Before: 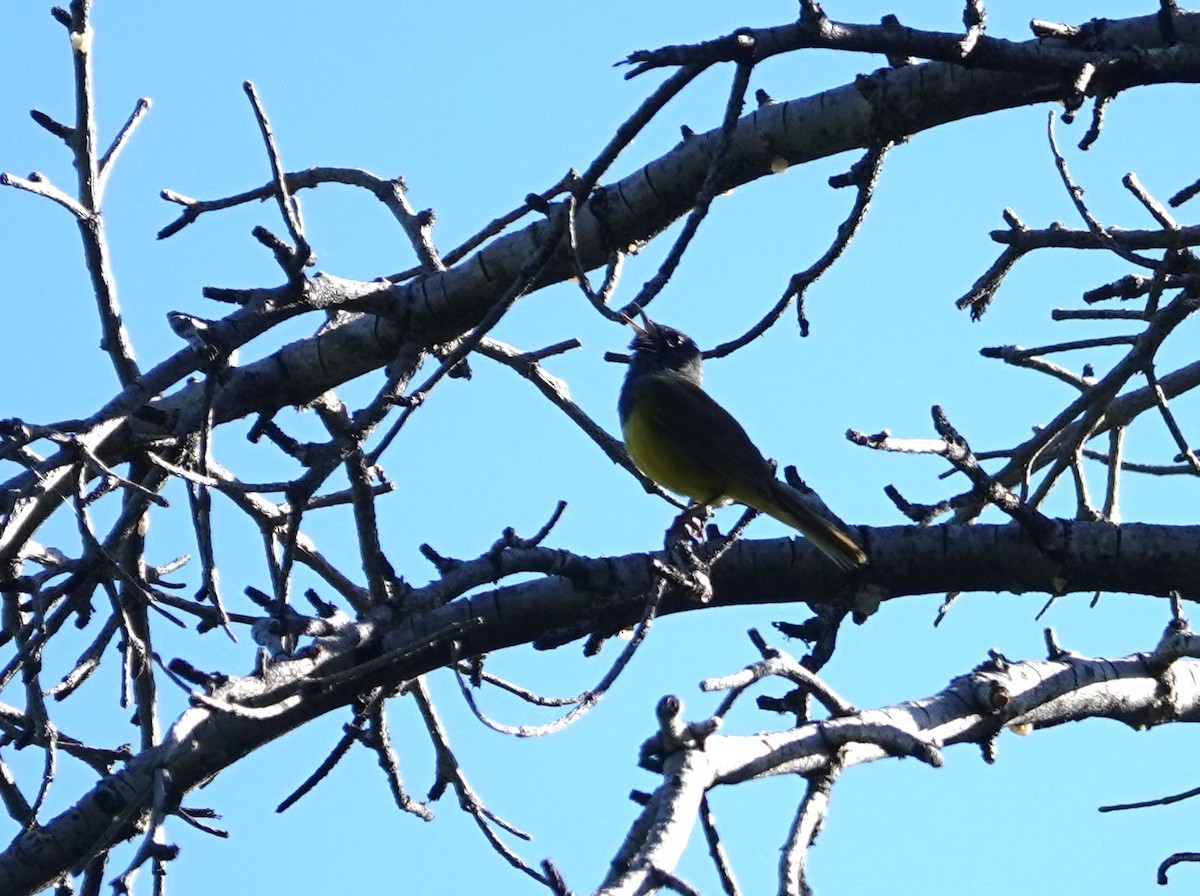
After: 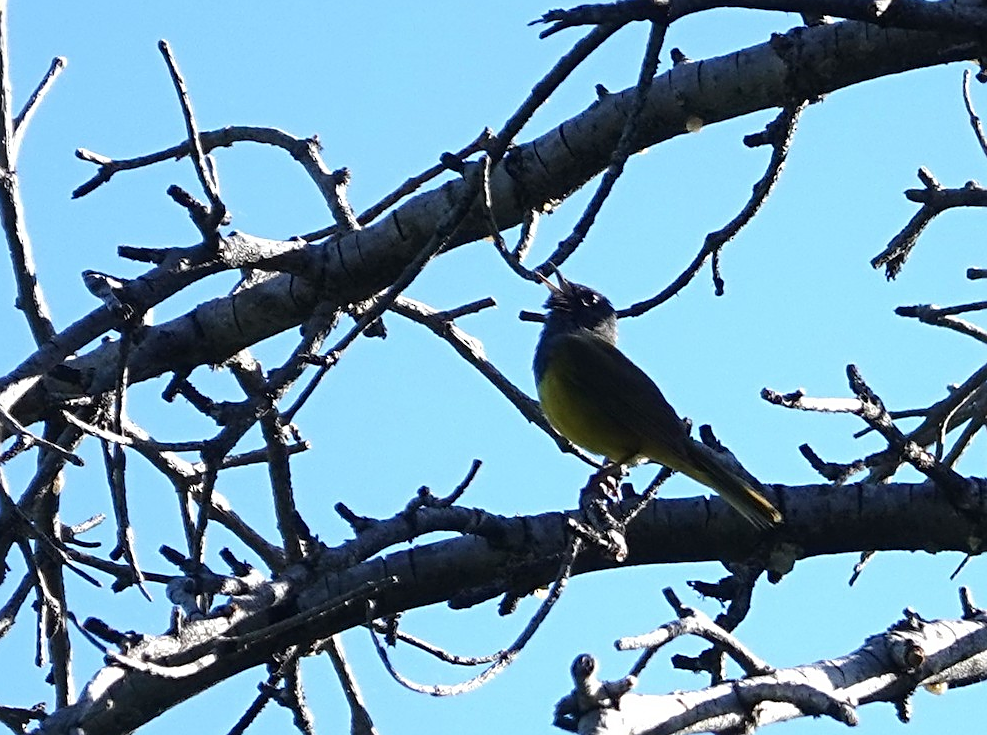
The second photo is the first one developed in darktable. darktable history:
sharpen: on, module defaults
crop and rotate: left 7.126%, top 4.626%, right 10.552%, bottom 13.247%
